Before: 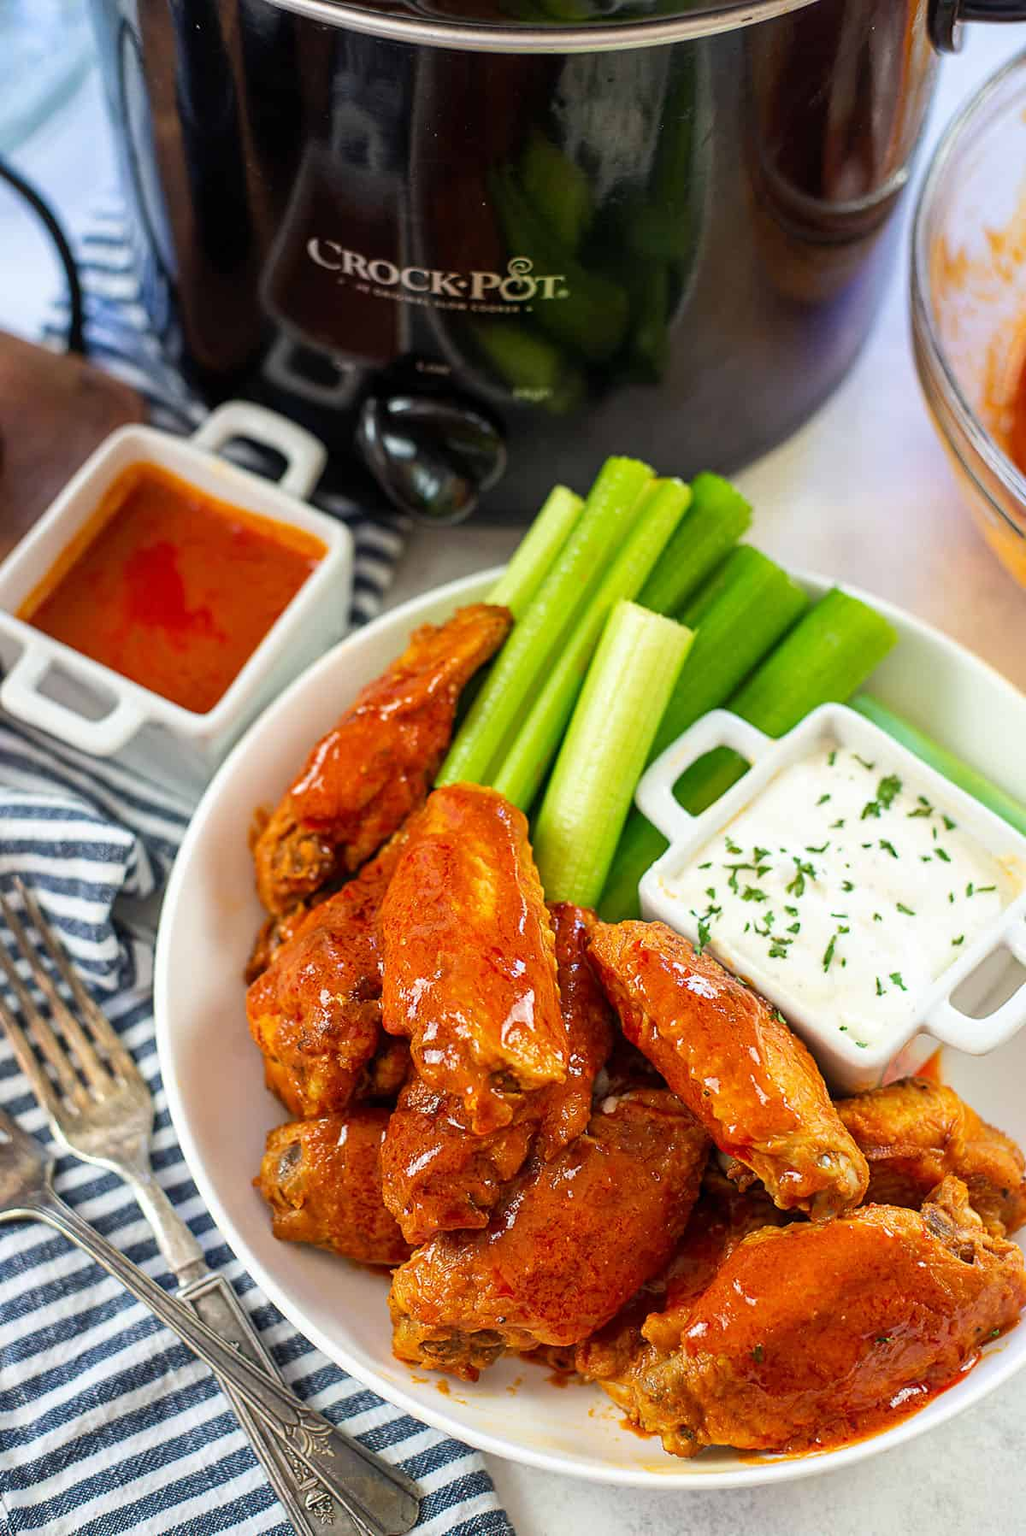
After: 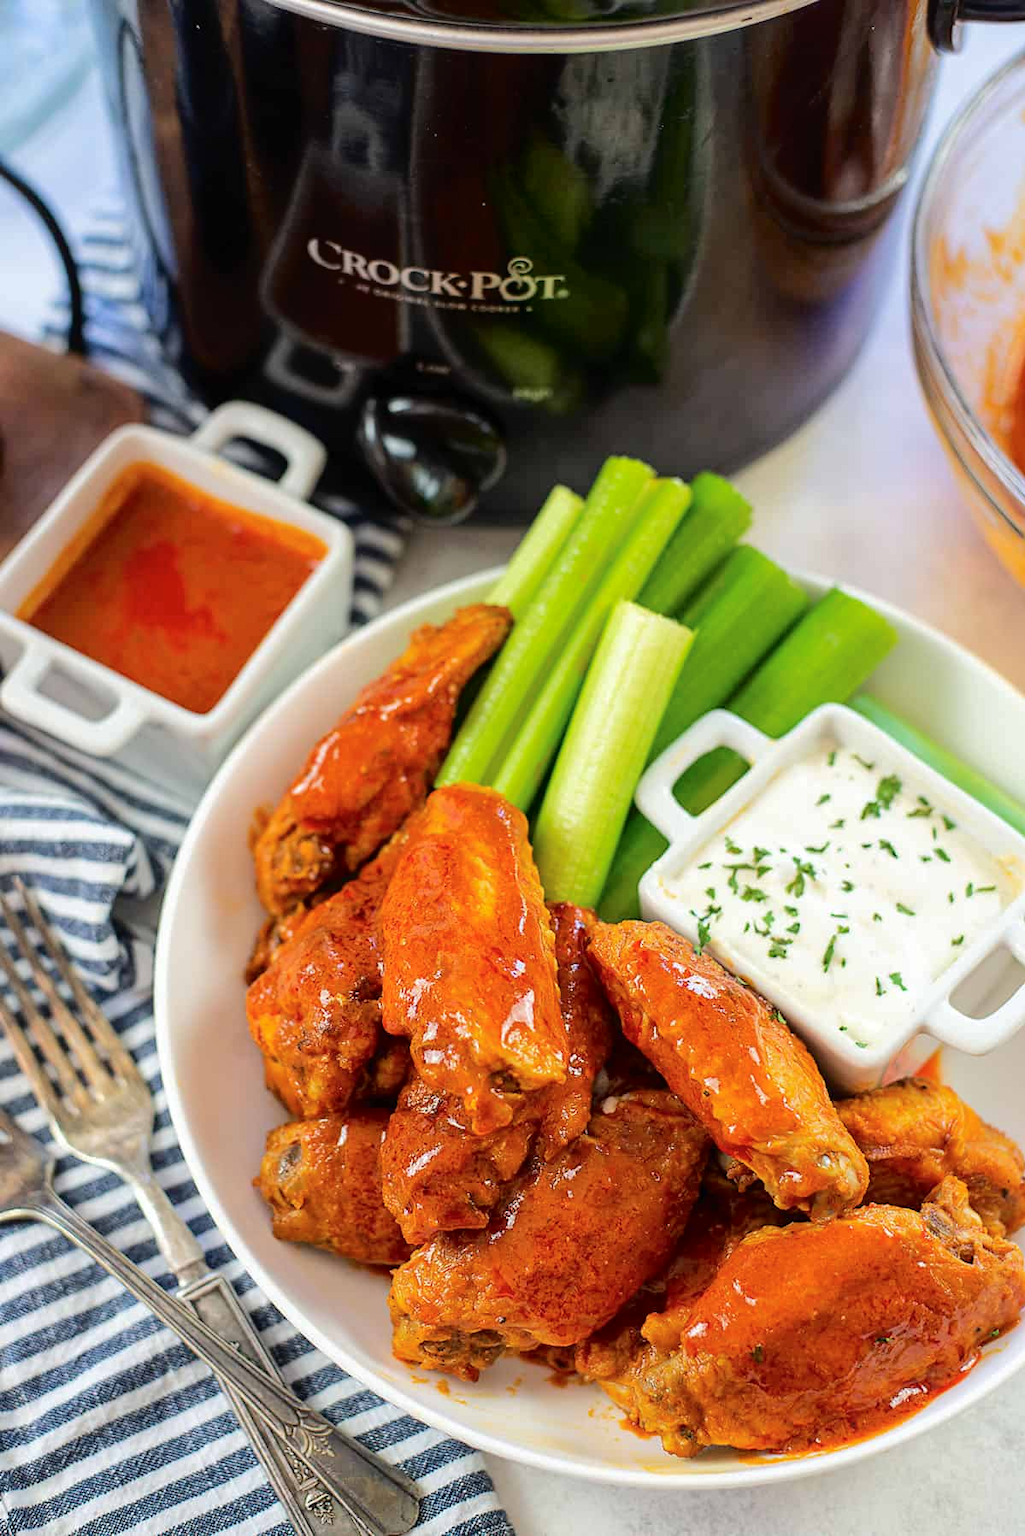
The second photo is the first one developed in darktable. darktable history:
tone curve: curves: ch0 [(0, 0) (0.003, 0.006) (0.011, 0.014) (0.025, 0.024) (0.044, 0.035) (0.069, 0.046) (0.1, 0.074) (0.136, 0.115) (0.177, 0.161) (0.224, 0.226) (0.277, 0.293) (0.335, 0.364) (0.399, 0.441) (0.468, 0.52) (0.543, 0.58) (0.623, 0.657) (0.709, 0.72) (0.801, 0.794) (0.898, 0.883) (1, 1)], color space Lab, independent channels, preserve colors none
